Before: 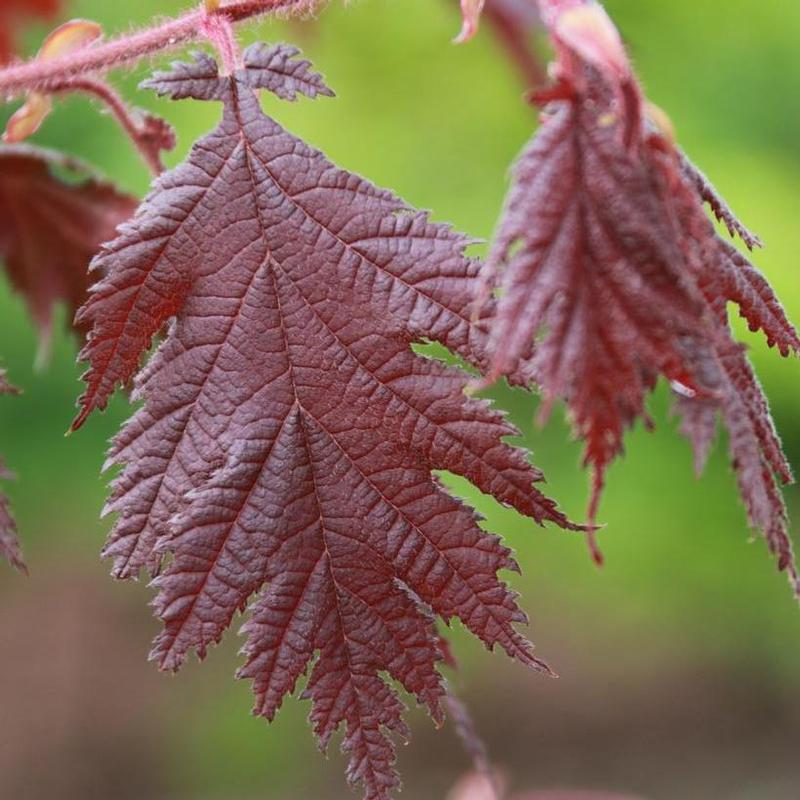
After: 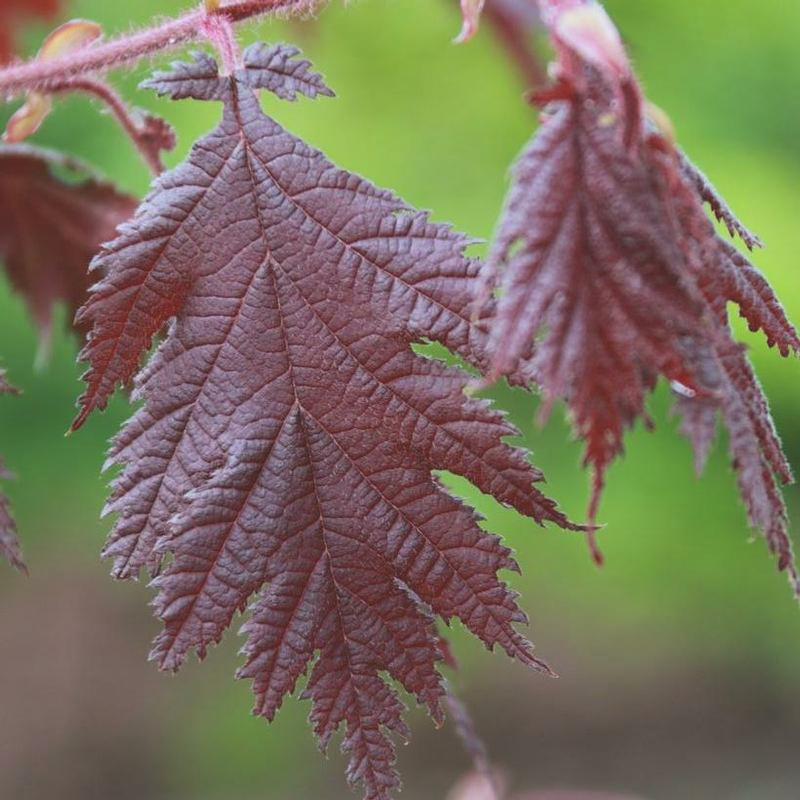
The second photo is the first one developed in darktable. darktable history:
exposure: black level correction -0.015, compensate highlight preservation false
white balance: red 0.925, blue 1.046
